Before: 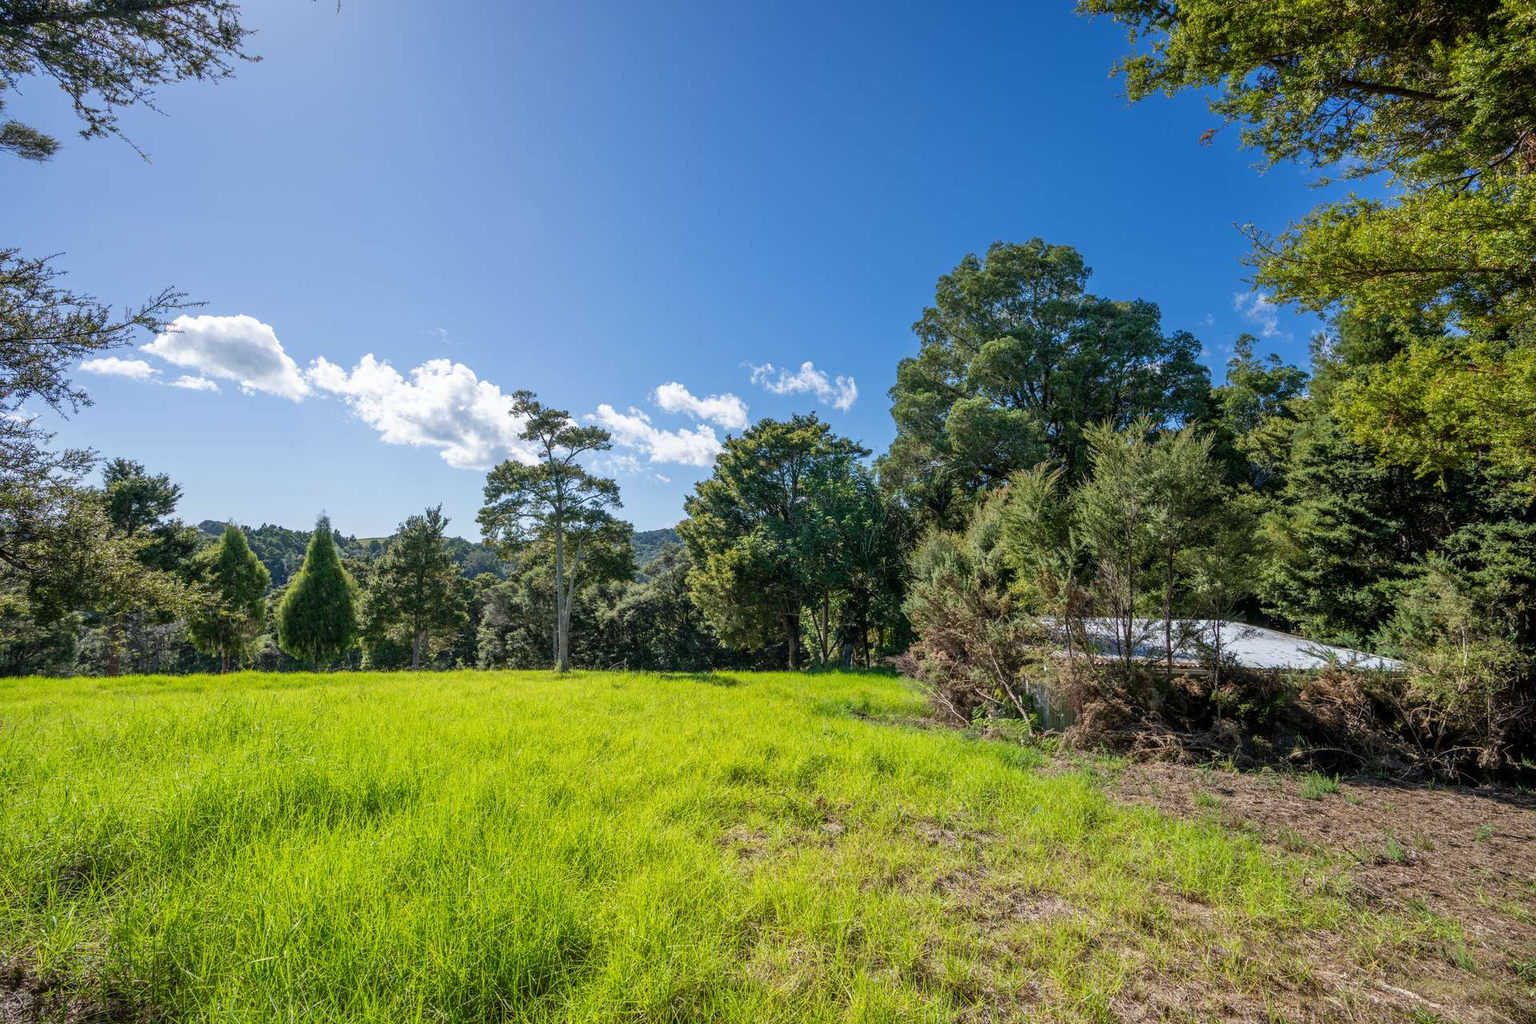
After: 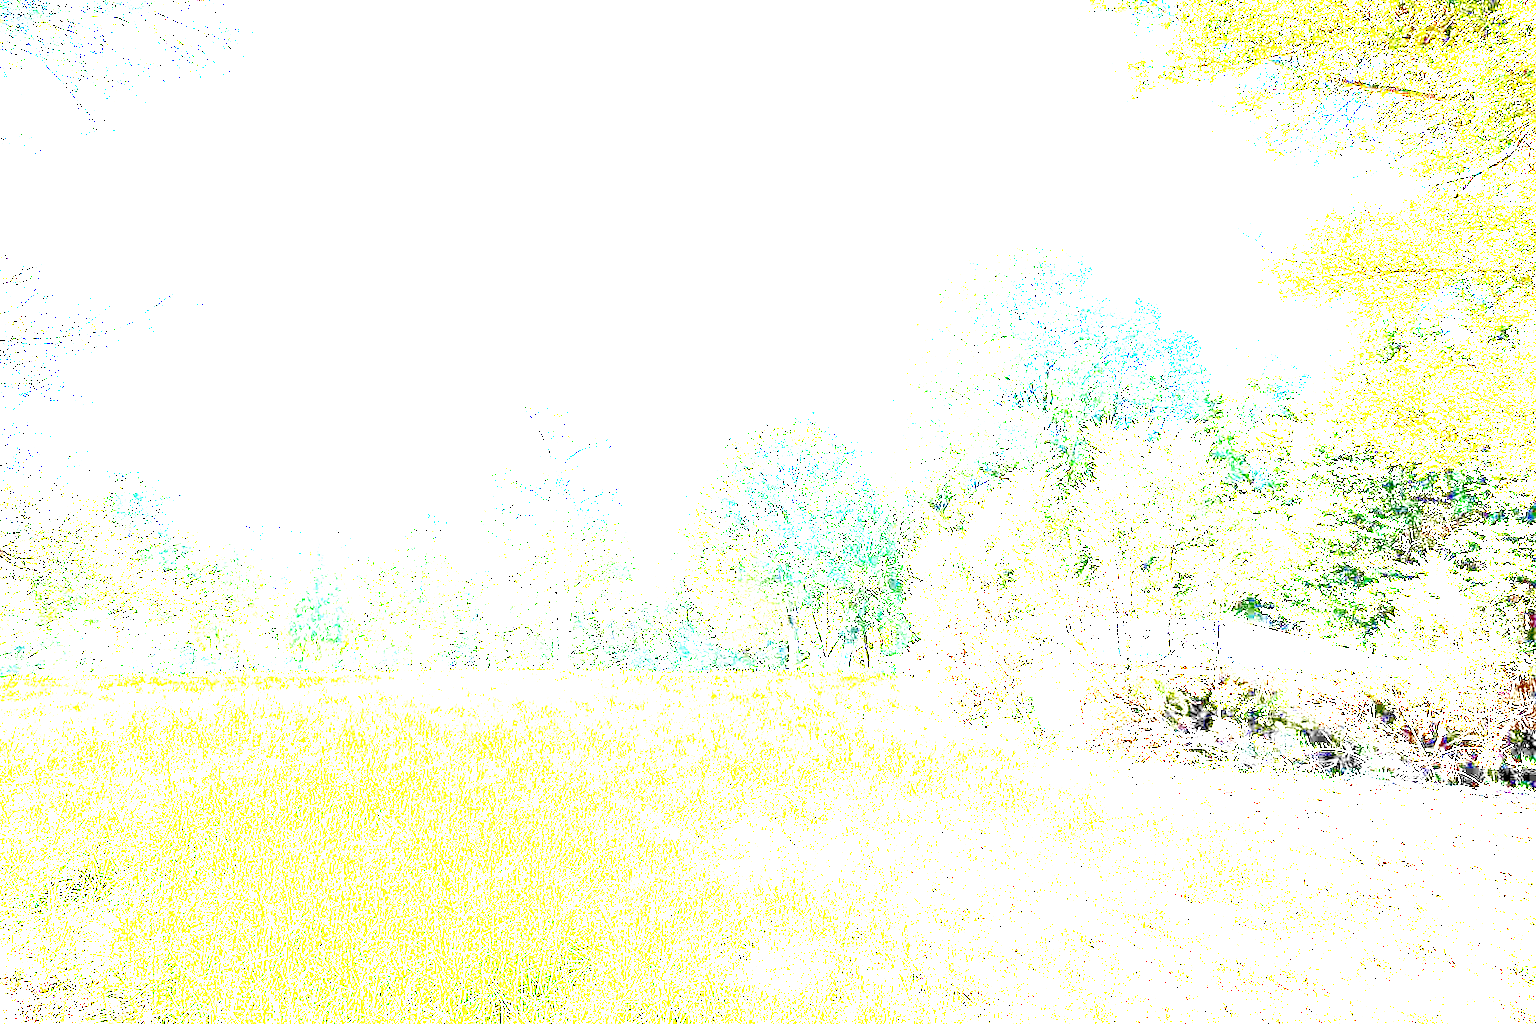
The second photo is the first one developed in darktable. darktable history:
exposure: exposure 7.9 EV, compensate highlight preservation false
